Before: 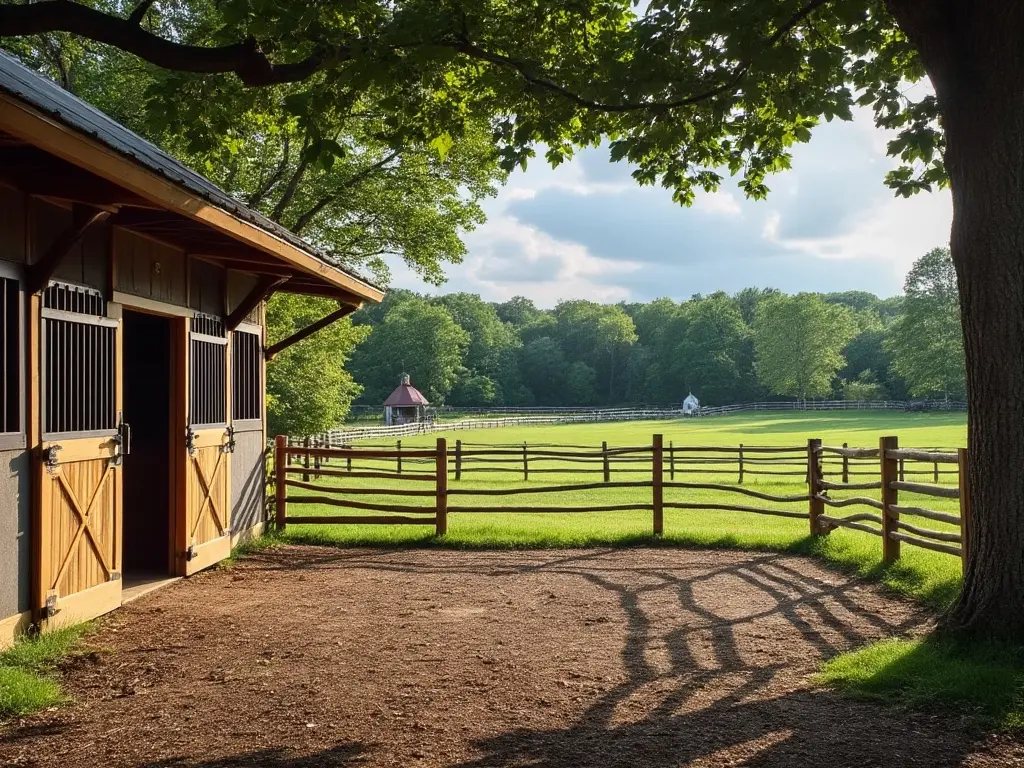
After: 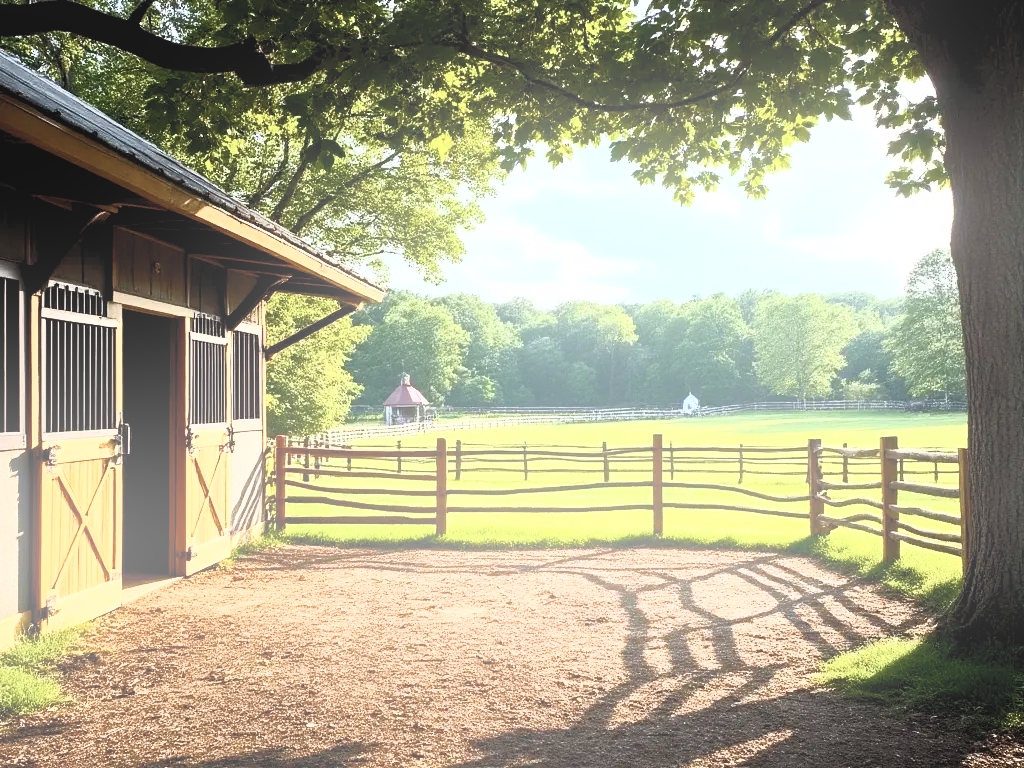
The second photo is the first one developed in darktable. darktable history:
contrast brightness saturation: contrast 0.57, brightness 0.57, saturation -0.34
color balance rgb: global offset › luminance -0.51%, perceptual saturation grading › global saturation 27.53%, perceptual saturation grading › highlights -25%, perceptual saturation grading › shadows 25%, perceptual brilliance grading › highlights 6.62%, perceptual brilliance grading › mid-tones 17.07%, perceptual brilliance grading › shadows -5.23%
bloom: threshold 82.5%, strength 16.25%
